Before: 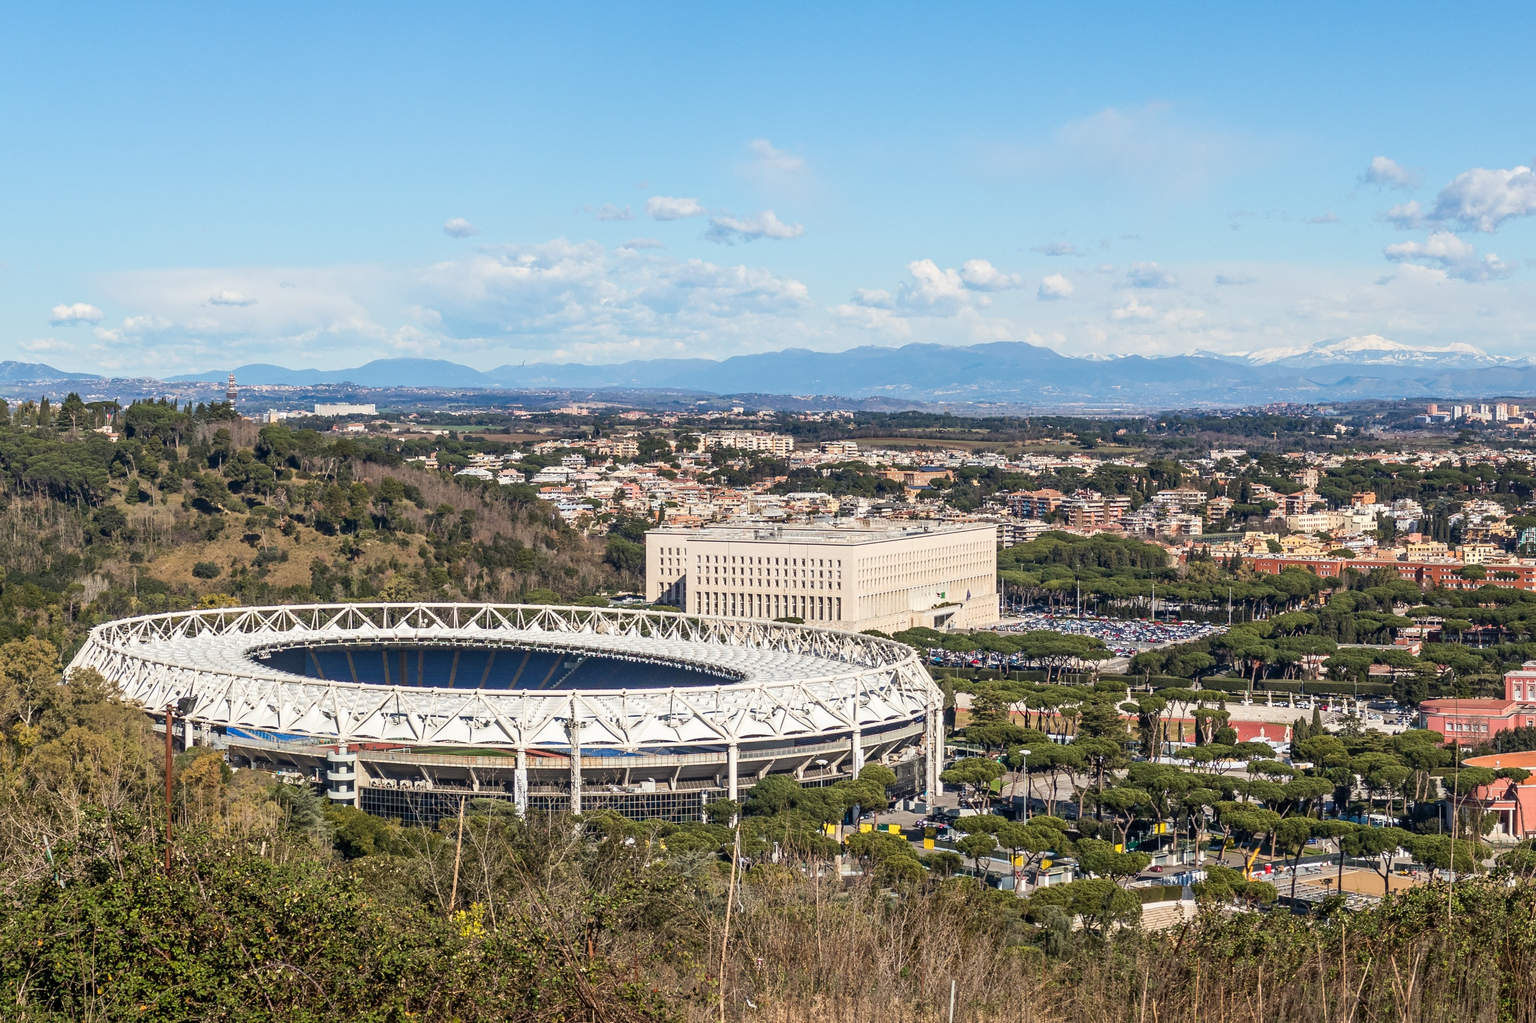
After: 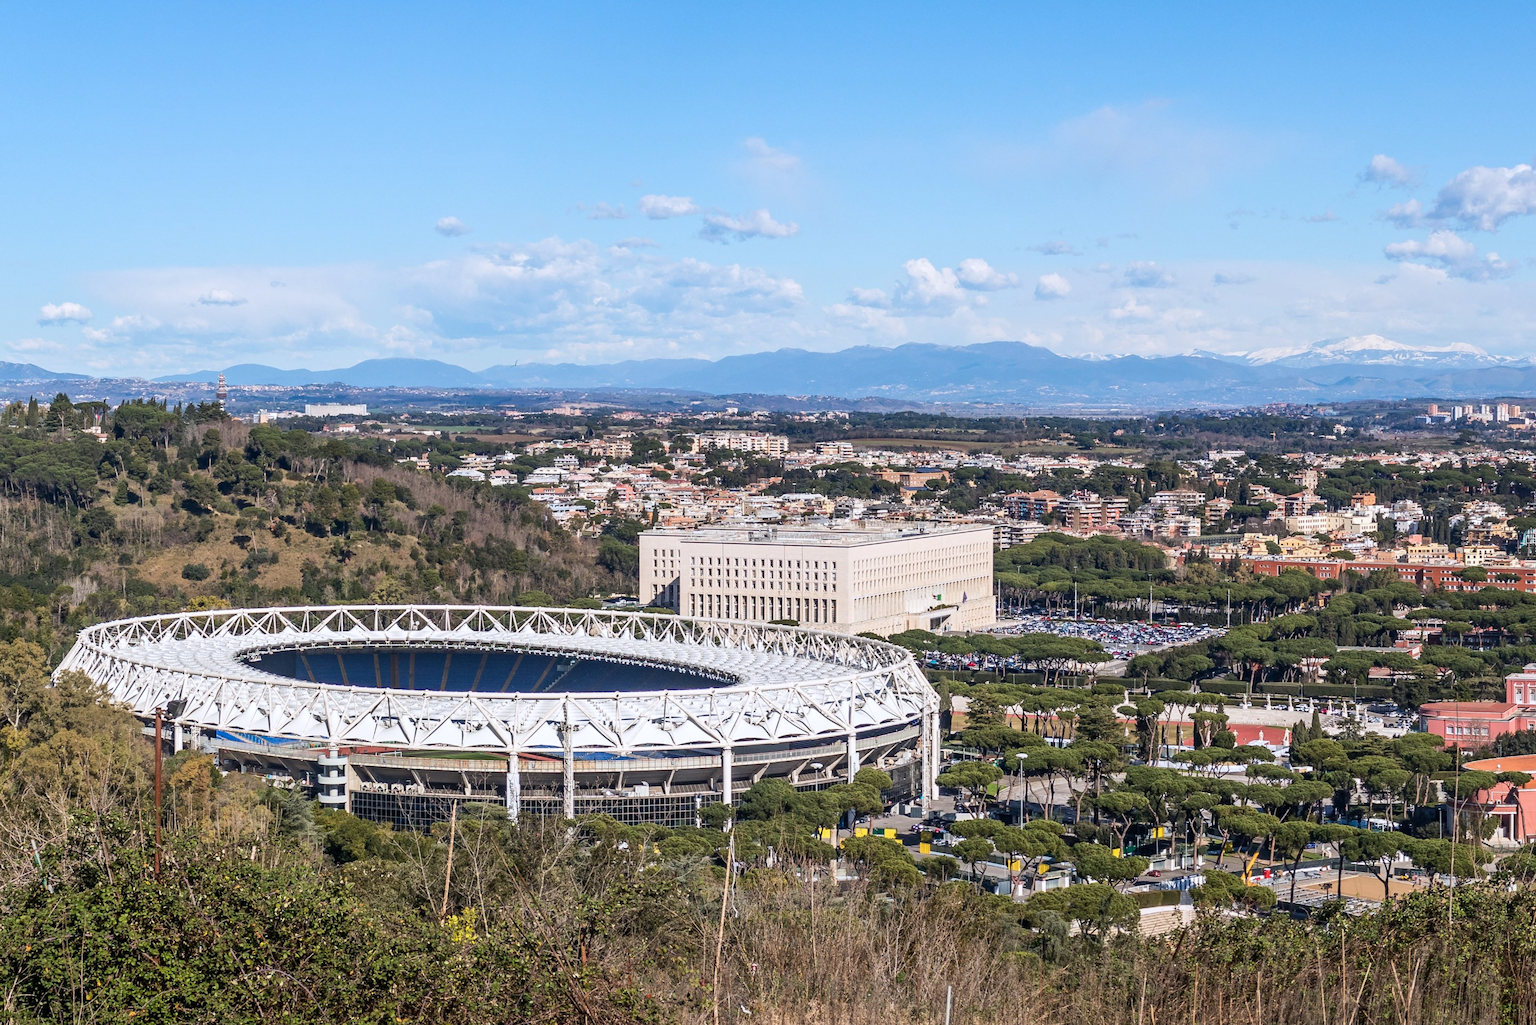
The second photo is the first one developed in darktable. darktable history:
color calibration: illuminant as shot in camera, x 0.358, y 0.373, temperature 4628.91 K
crop and rotate: left 0.838%, top 0.37%, bottom 0.276%
